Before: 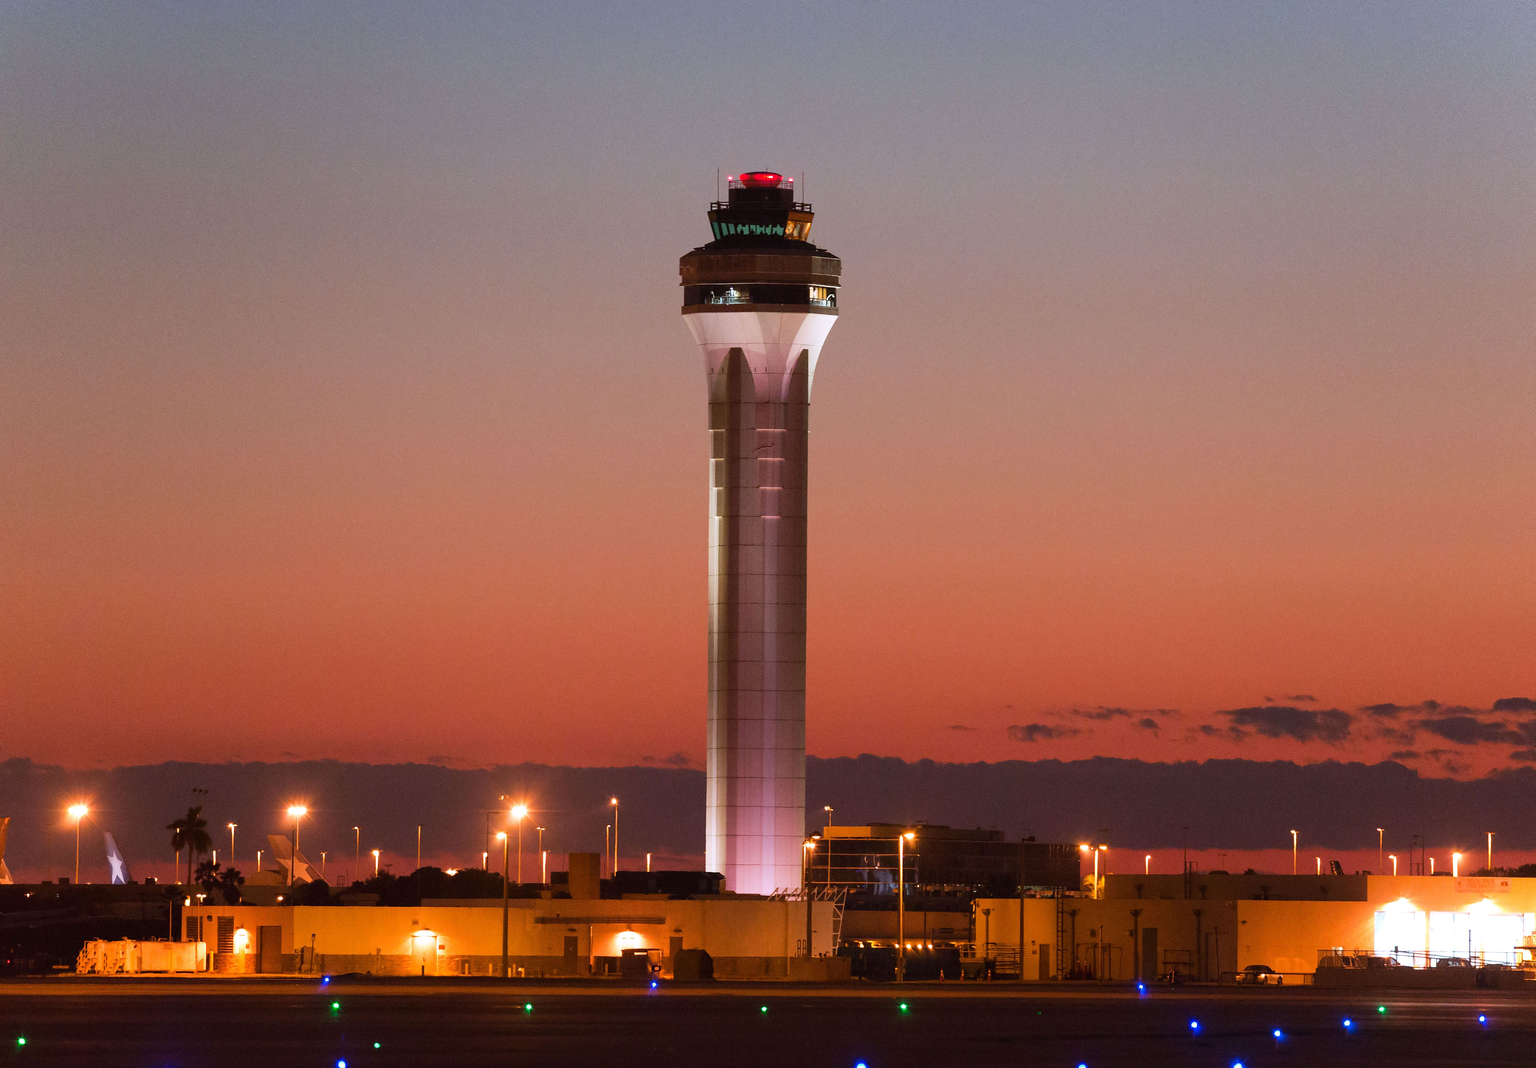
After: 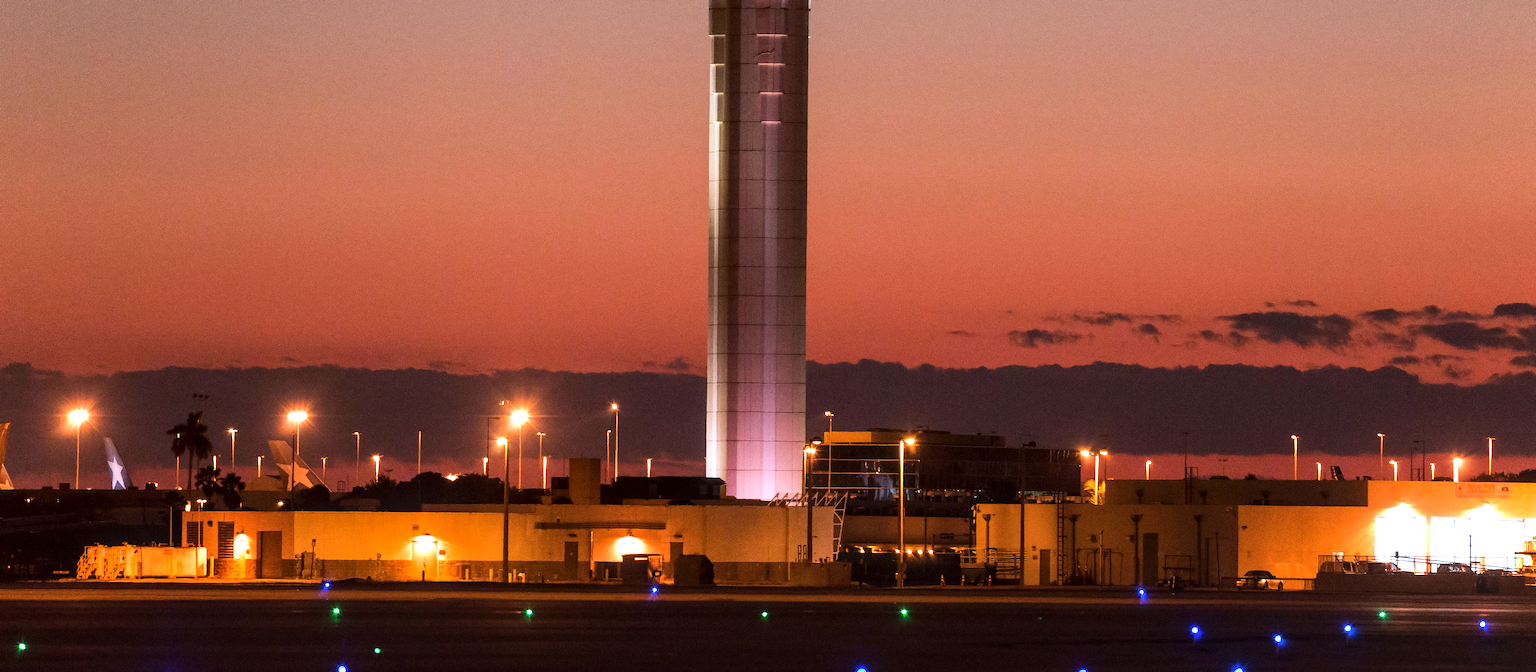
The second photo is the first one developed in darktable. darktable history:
local contrast: on, module defaults
crop and rotate: top 37.008%
tone equalizer: -8 EV -0.405 EV, -7 EV -0.404 EV, -6 EV -0.338 EV, -5 EV -0.241 EV, -3 EV 0.203 EV, -2 EV 0.349 EV, -1 EV 0.408 EV, +0 EV 0.446 EV, edges refinement/feathering 500, mask exposure compensation -1.57 EV, preserve details no
